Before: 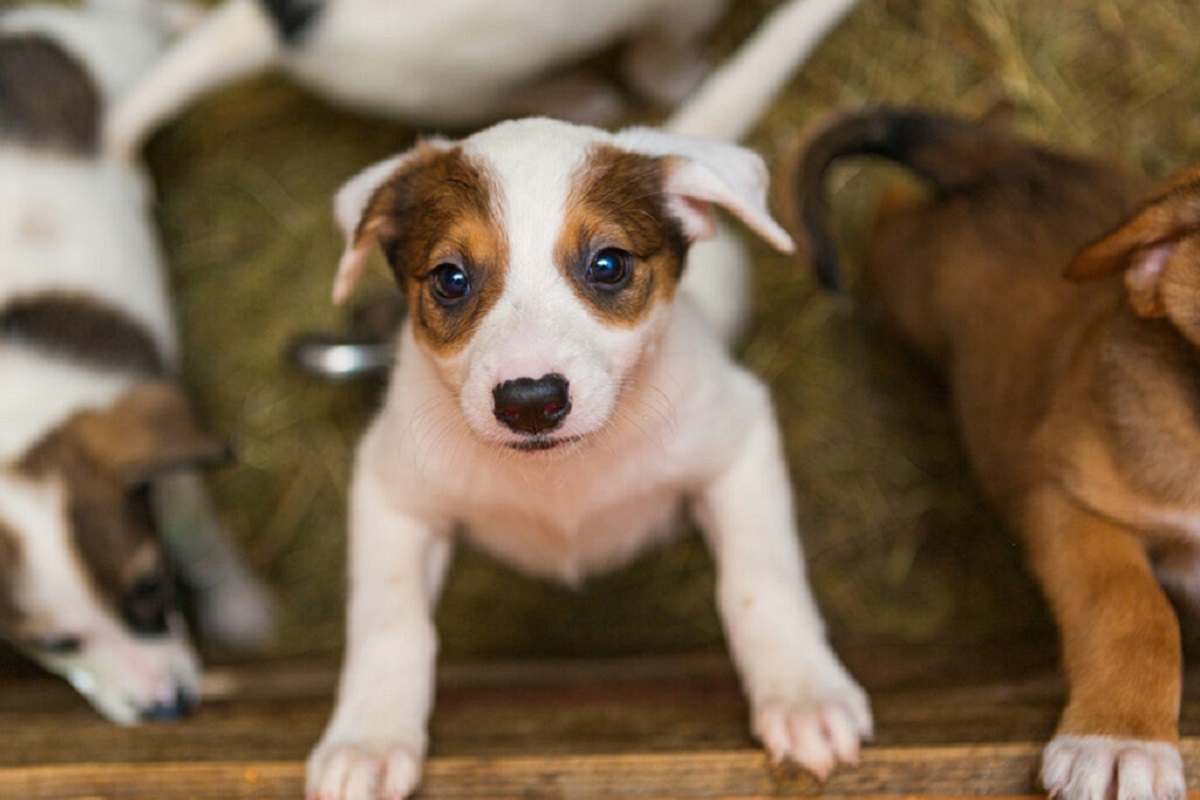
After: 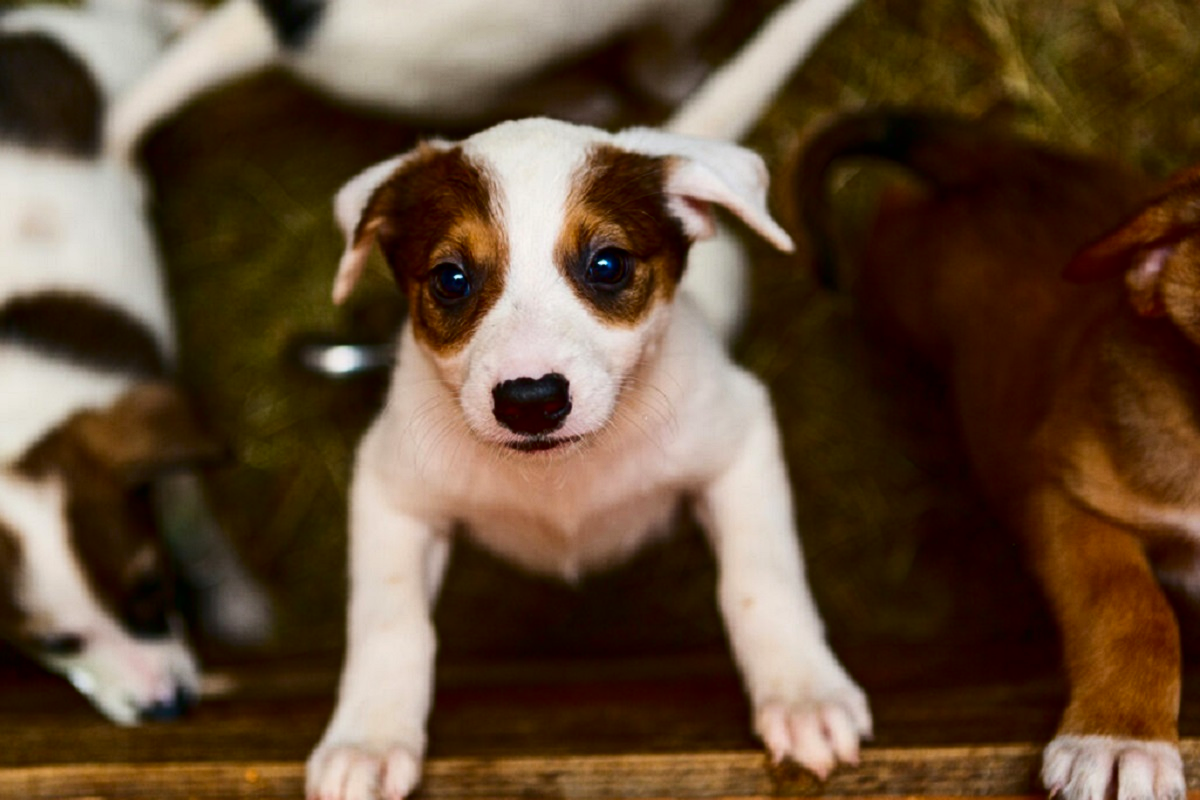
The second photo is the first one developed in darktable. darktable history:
contrast brightness saturation: contrast 0.236, brightness -0.236, saturation 0.143
